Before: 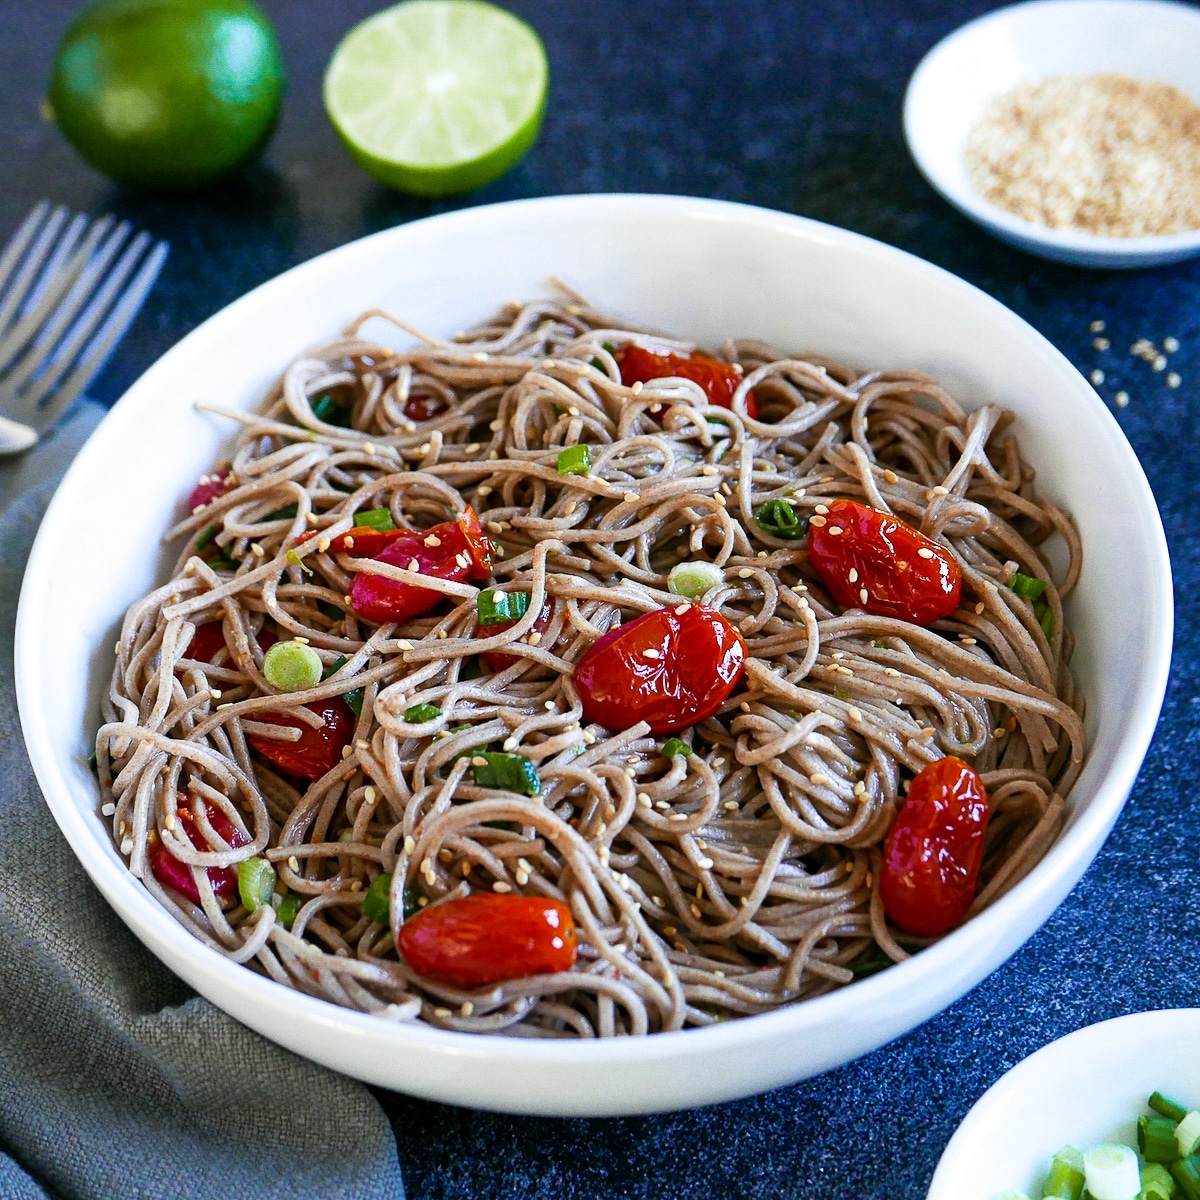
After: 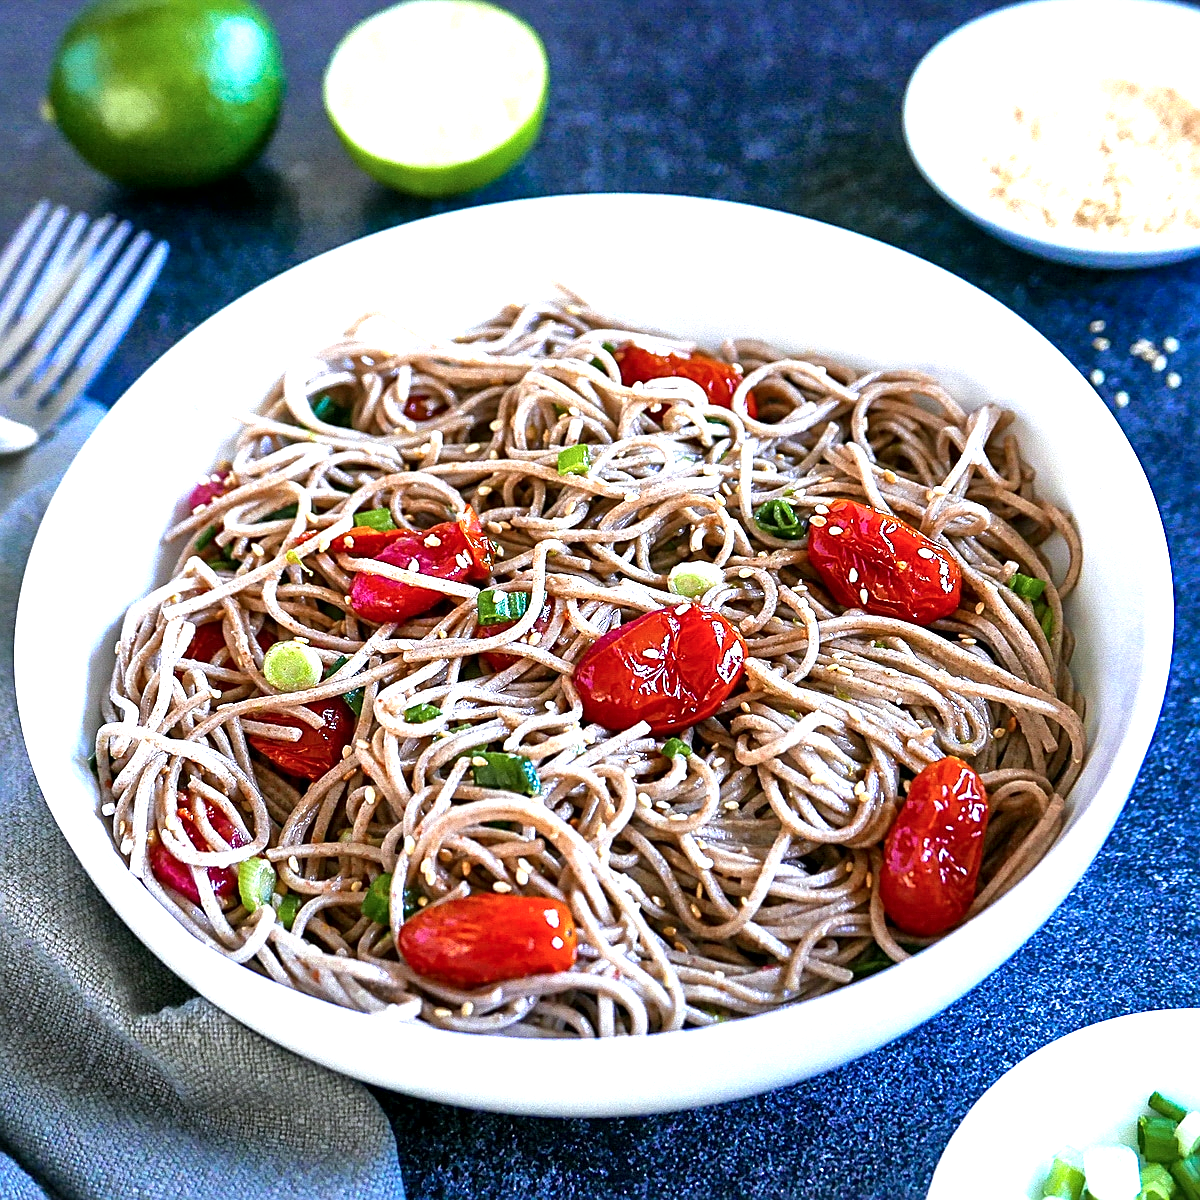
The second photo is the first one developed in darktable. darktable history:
sharpen: on, module defaults
local contrast: mode bilateral grid, contrast 20, coarseness 49, detail 147%, midtone range 0.2
exposure: black level correction 0, exposure 0.953 EV, compensate highlight preservation false
color calibration: illuminant as shot in camera, x 0.358, y 0.373, temperature 4628.91 K
